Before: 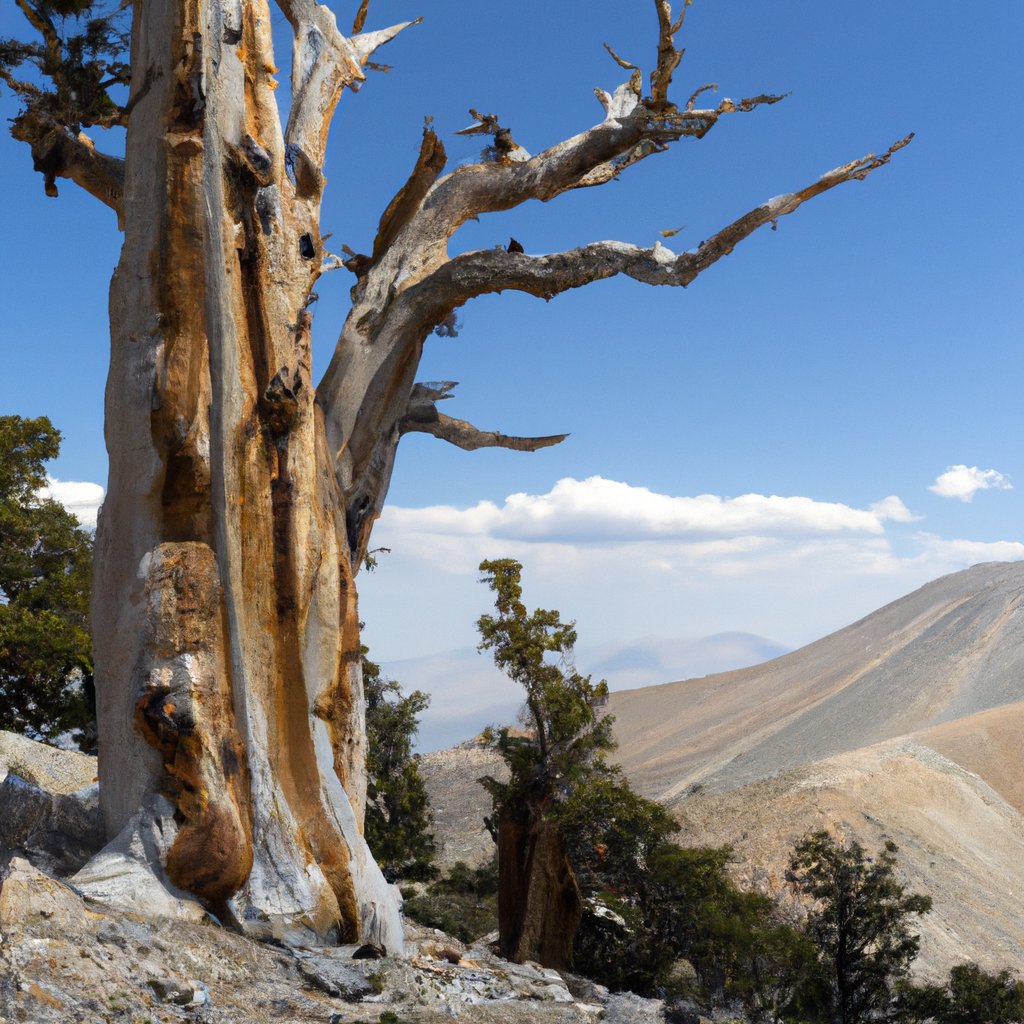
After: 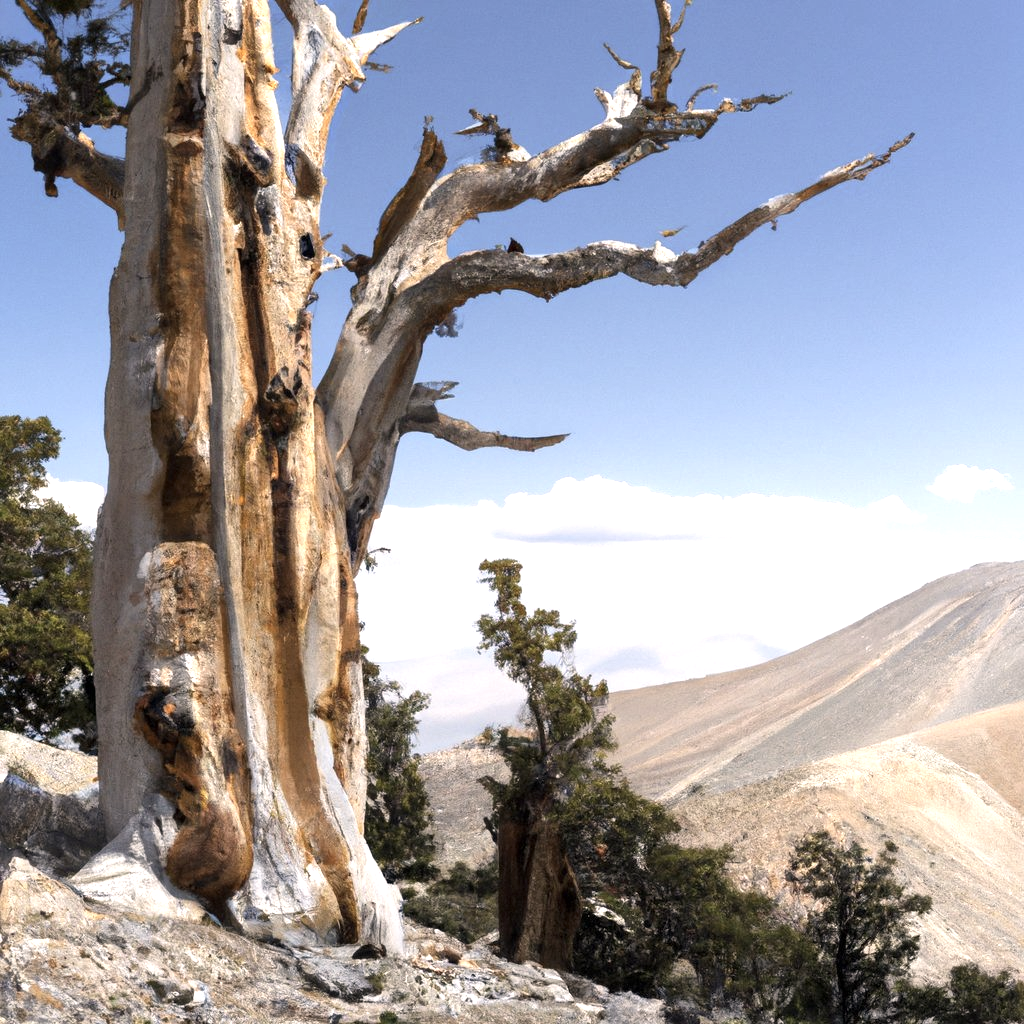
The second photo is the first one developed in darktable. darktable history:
color correction: highlights a* 5.59, highlights b* 5.24, saturation 0.68
exposure: exposure 0.781 EV, compensate highlight preservation false
local contrast: mode bilateral grid, contrast 20, coarseness 50, detail 120%, midtone range 0.2
